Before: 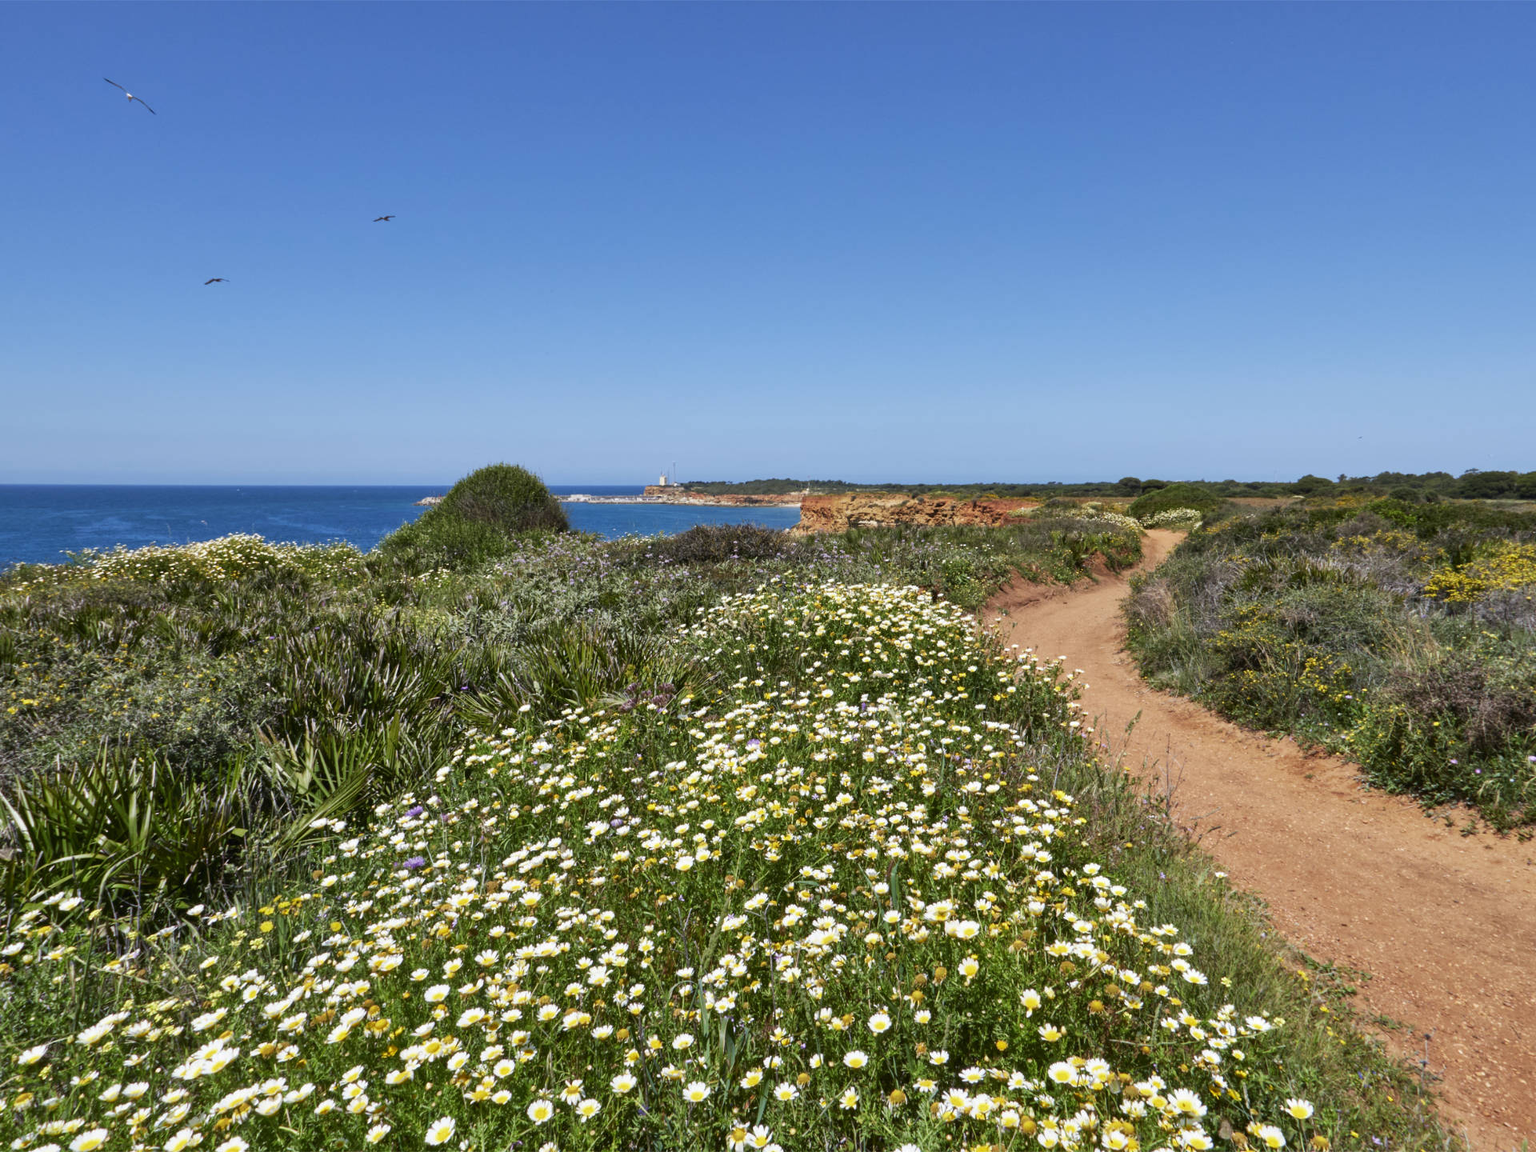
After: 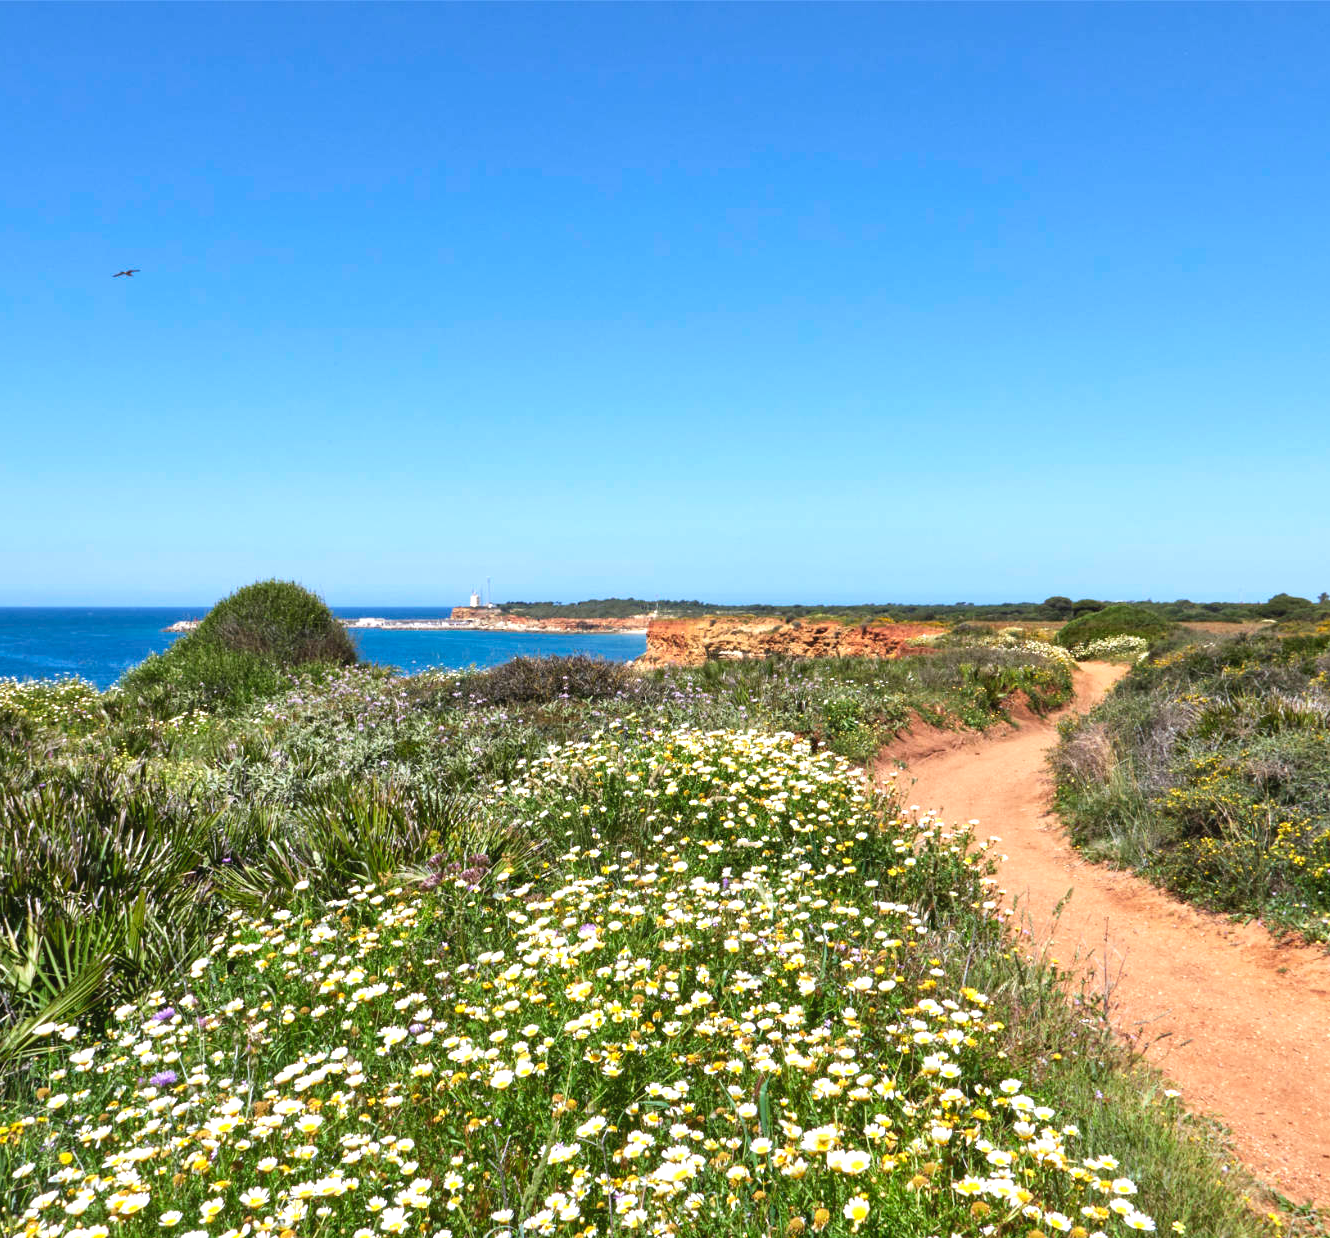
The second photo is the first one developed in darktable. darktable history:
crop: left 18.479%, right 12.2%, bottom 13.971%
exposure: black level correction -0.002, exposure 0.708 EV, compensate exposure bias true, compensate highlight preservation false
